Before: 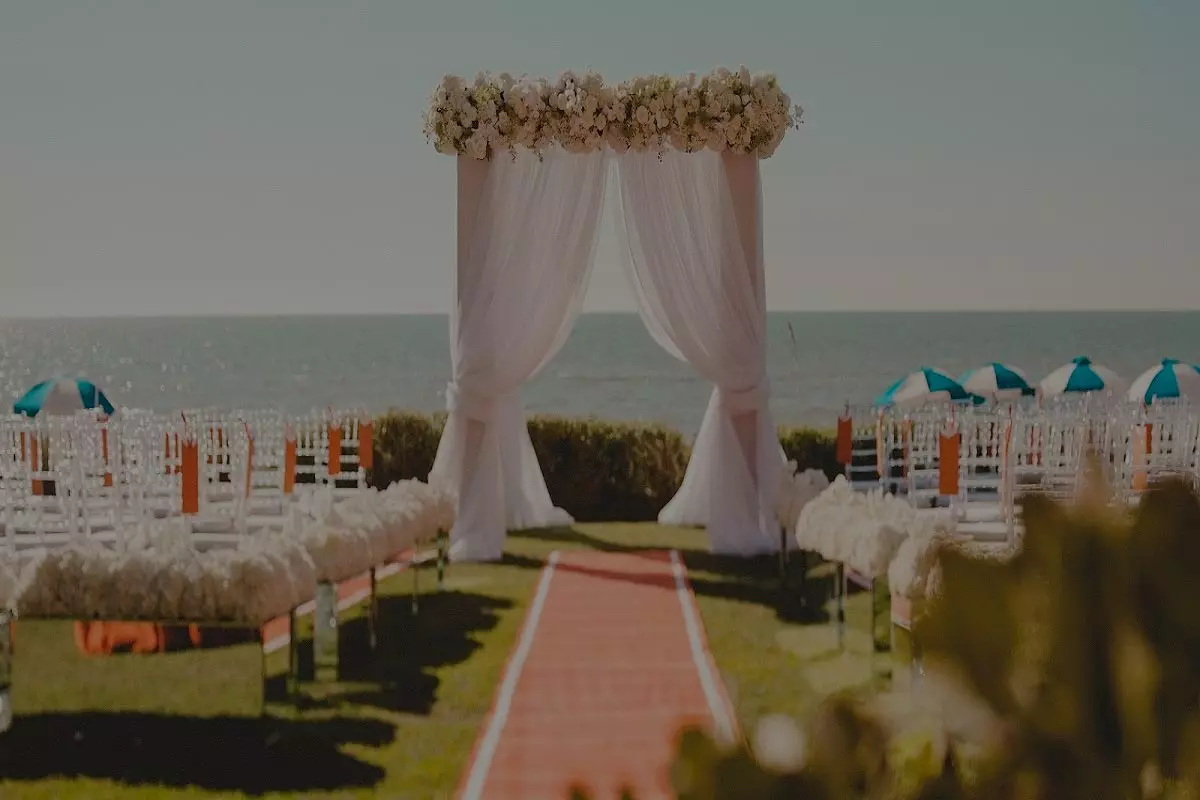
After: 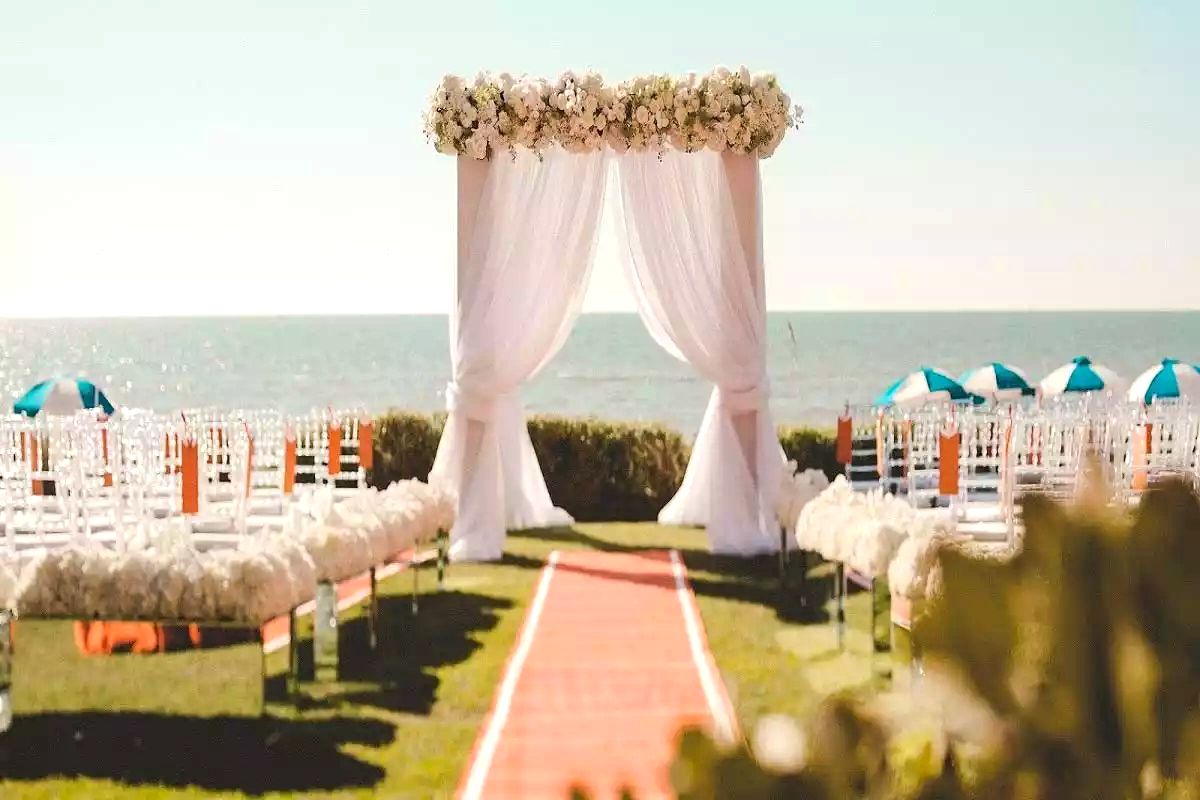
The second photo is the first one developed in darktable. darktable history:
exposure: black level correction 0.001, exposure 1.646 EV, compensate exposure bias true, compensate highlight preservation false
tone equalizer: -8 EV -0.417 EV, -7 EV -0.389 EV, -6 EV -0.333 EV, -5 EV -0.222 EV, -3 EV 0.222 EV, -2 EV 0.333 EV, -1 EV 0.389 EV, +0 EV 0.417 EV, edges refinement/feathering 500, mask exposure compensation -1.57 EV, preserve details no
